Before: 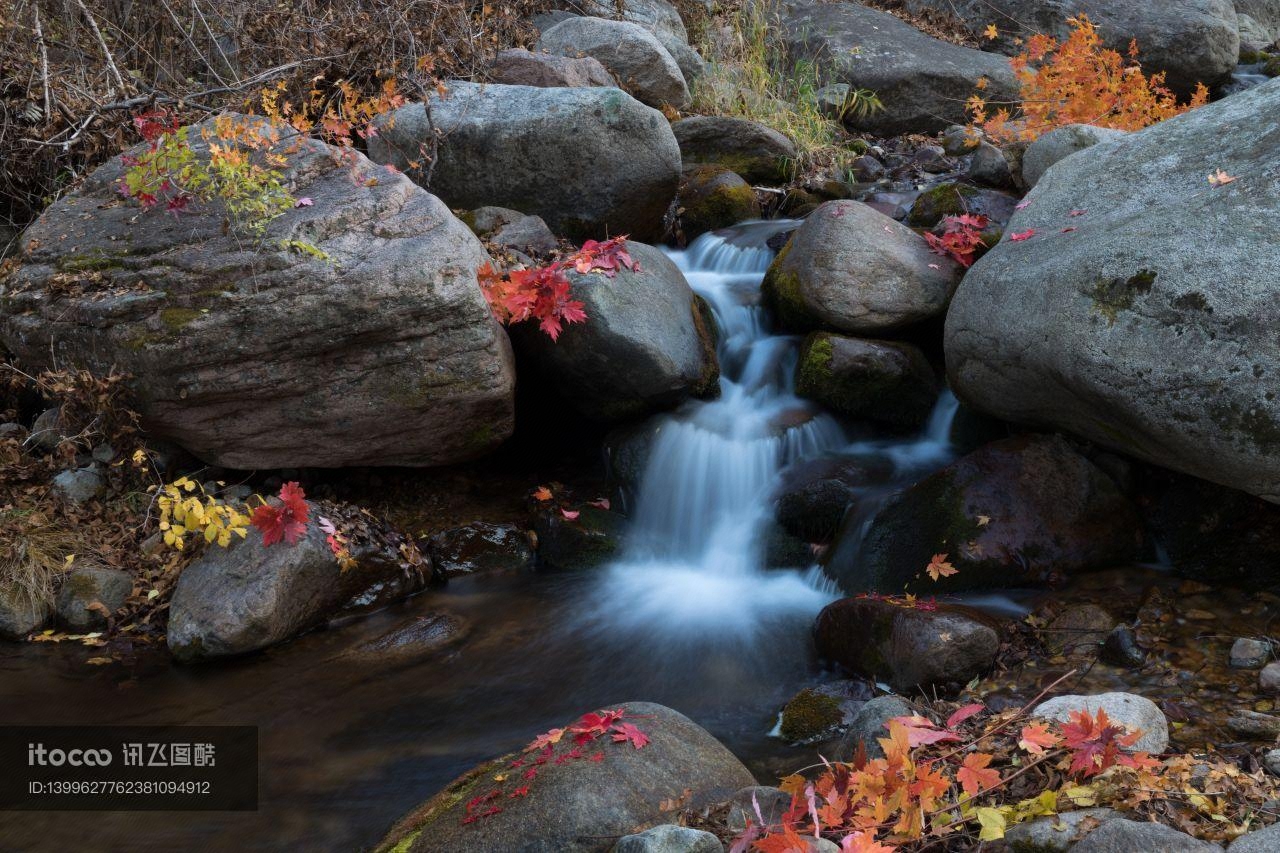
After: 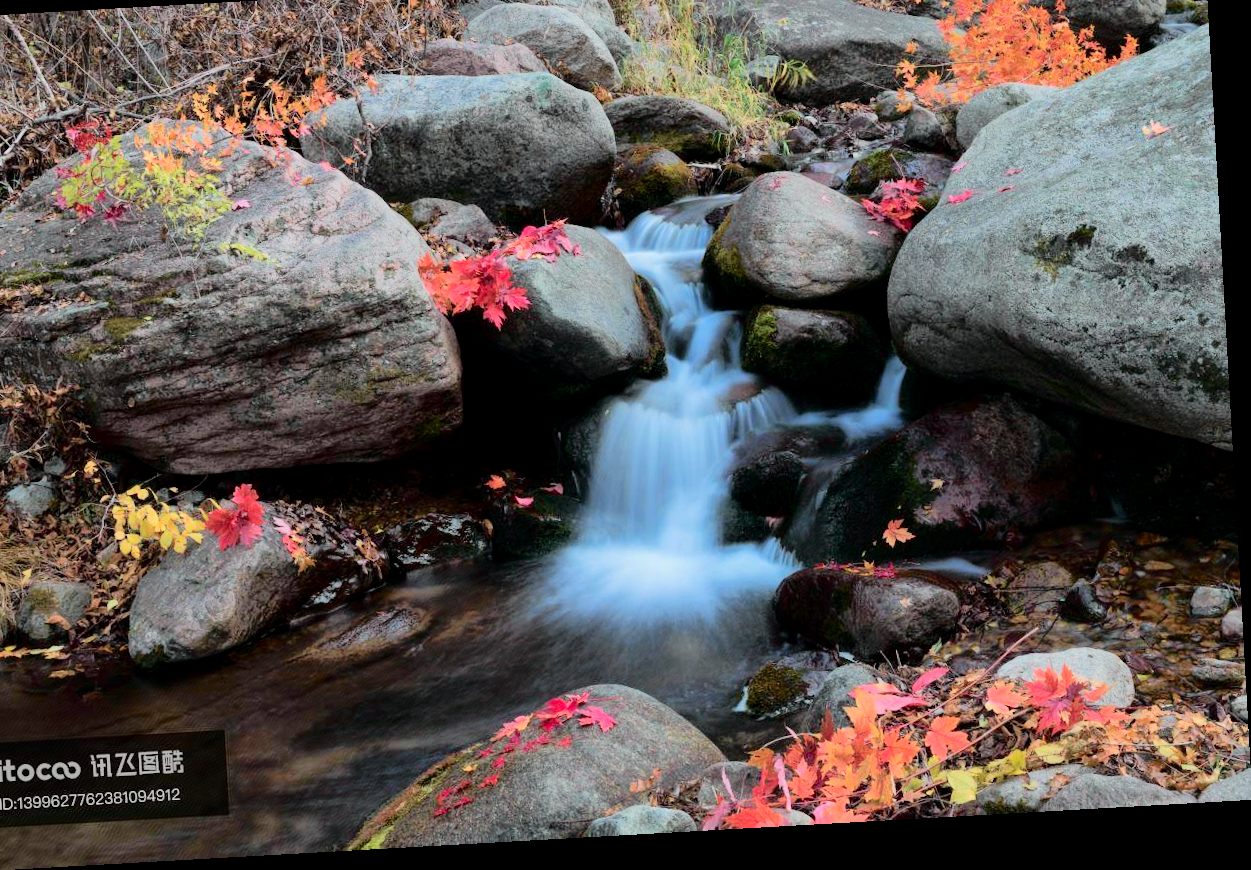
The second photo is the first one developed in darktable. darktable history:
tone equalizer: -7 EV 0.143 EV, -6 EV 0.588 EV, -5 EV 1.13 EV, -4 EV 1.32 EV, -3 EV 1.15 EV, -2 EV 0.6 EV, -1 EV 0.159 EV, edges refinement/feathering 500, mask exposure compensation -1.57 EV, preserve details no
shadows and highlights: on, module defaults
tone curve: curves: ch0 [(0, 0) (0.058, 0.027) (0.214, 0.183) (0.304, 0.288) (0.561, 0.554) (0.687, 0.677) (0.768, 0.768) (0.858, 0.861) (0.986, 0.957)]; ch1 [(0, 0) (0.172, 0.123) (0.312, 0.296) (0.437, 0.429) (0.471, 0.469) (0.502, 0.5) (0.513, 0.515) (0.583, 0.604) (0.631, 0.659) (0.703, 0.721) (0.889, 0.924) (1, 1)]; ch2 [(0, 0) (0.411, 0.424) (0.485, 0.497) (0.502, 0.5) (0.517, 0.511) (0.566, 0.573) (0.622, 0.613) (0.709, 0.677) (1, 1)], color space Lab, independent channels, preserve colors none
crop and rotate: angle 3.22°, left 5.647%, top 5.72%
local contrast: highlights 105%, shadows 103%, detail 119%, midtone range 0.2
